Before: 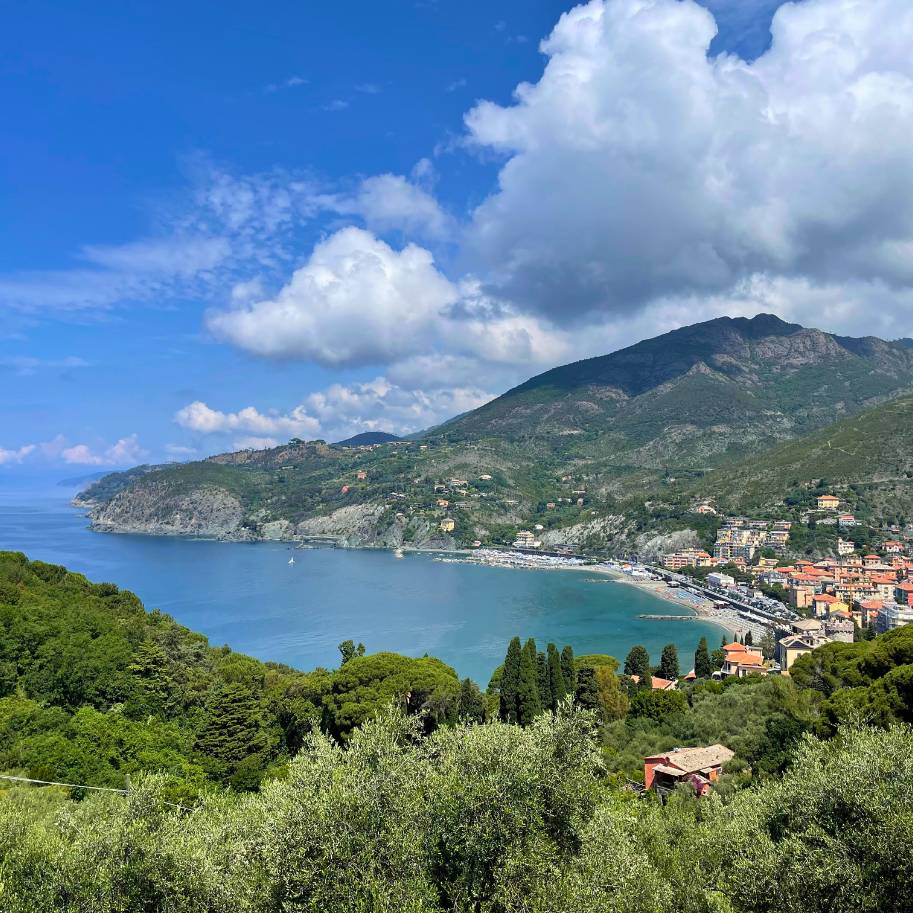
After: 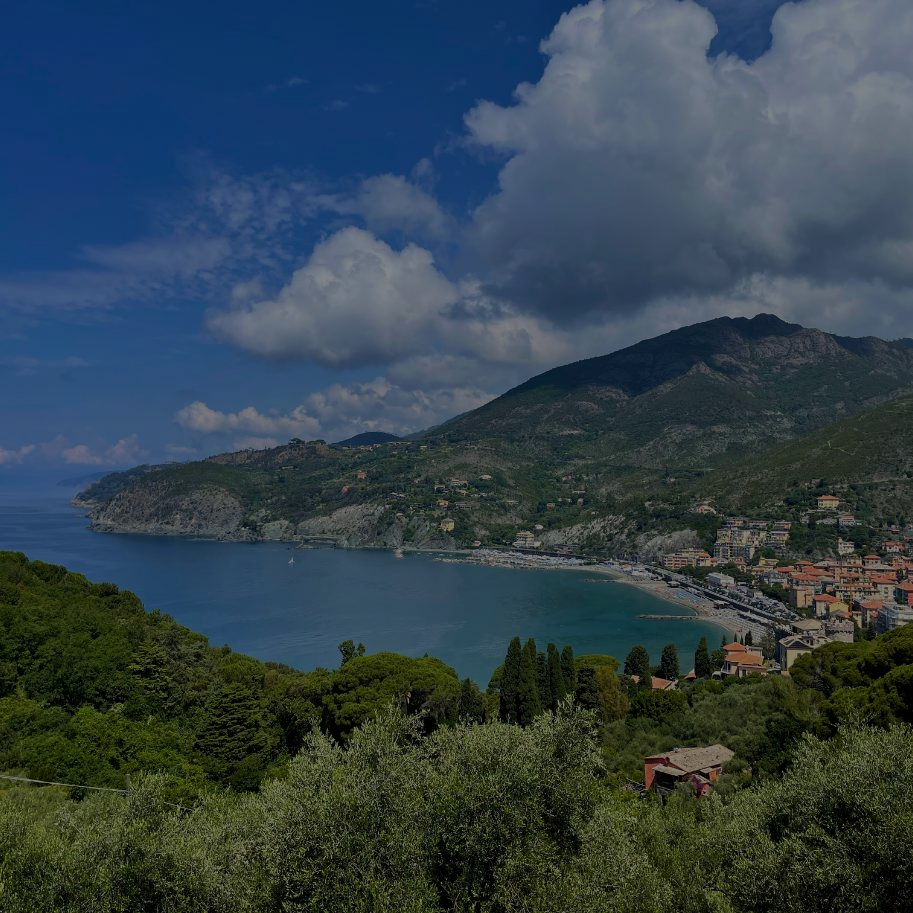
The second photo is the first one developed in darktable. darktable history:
exposure: exposure -2.002 EV, compensate highlight preservation false
